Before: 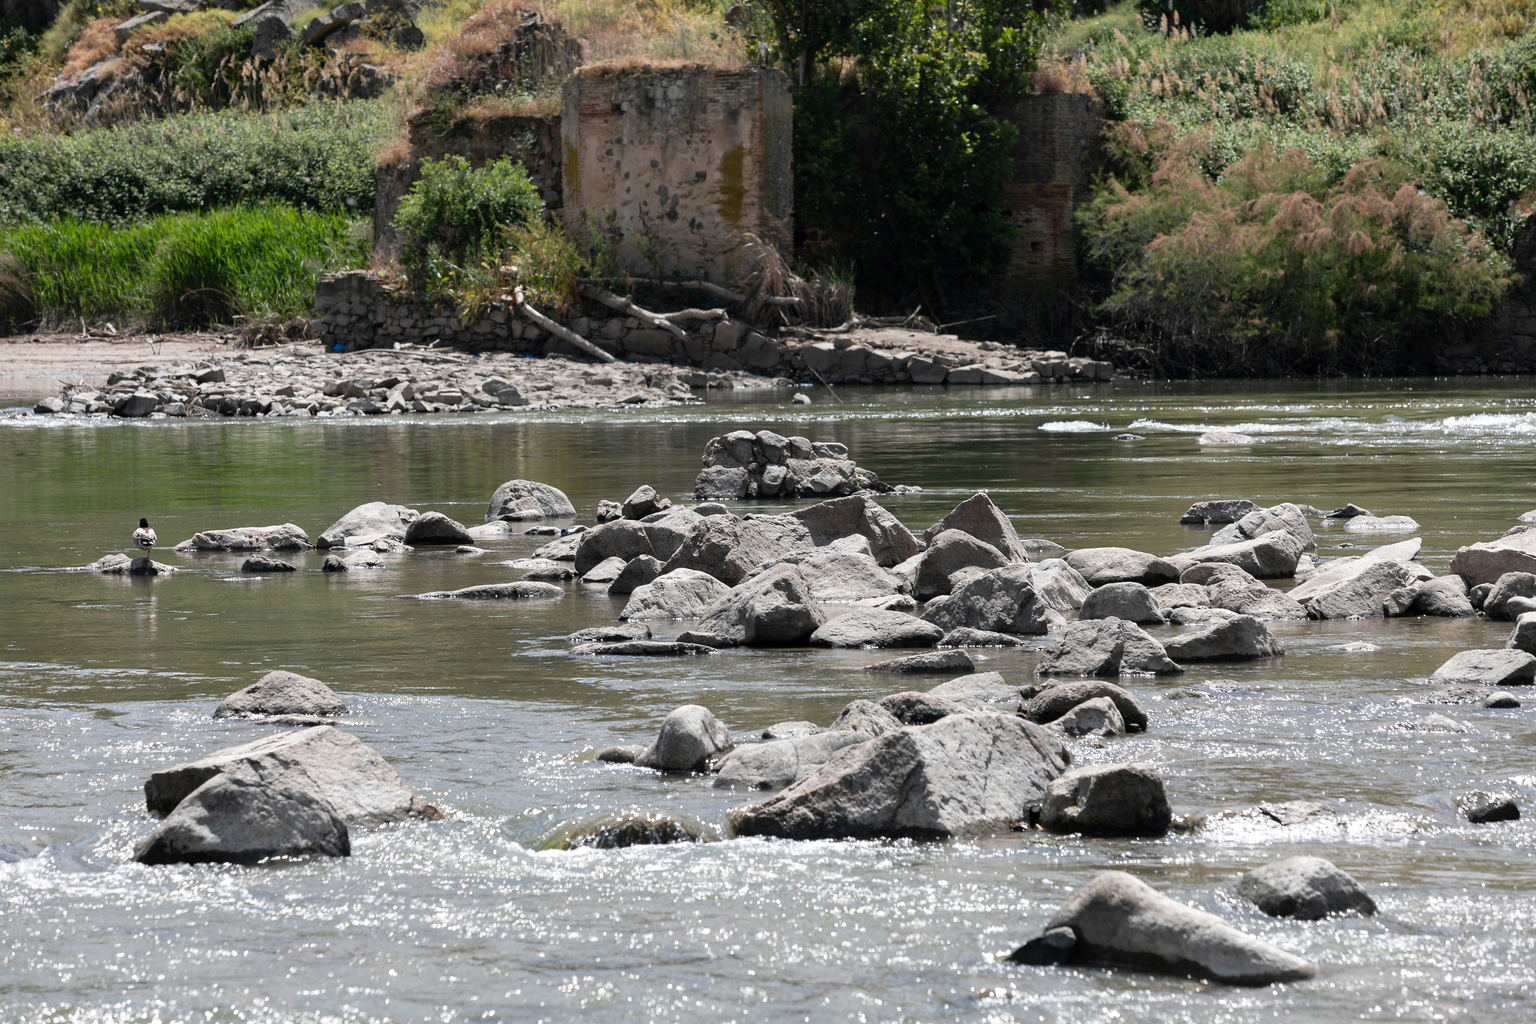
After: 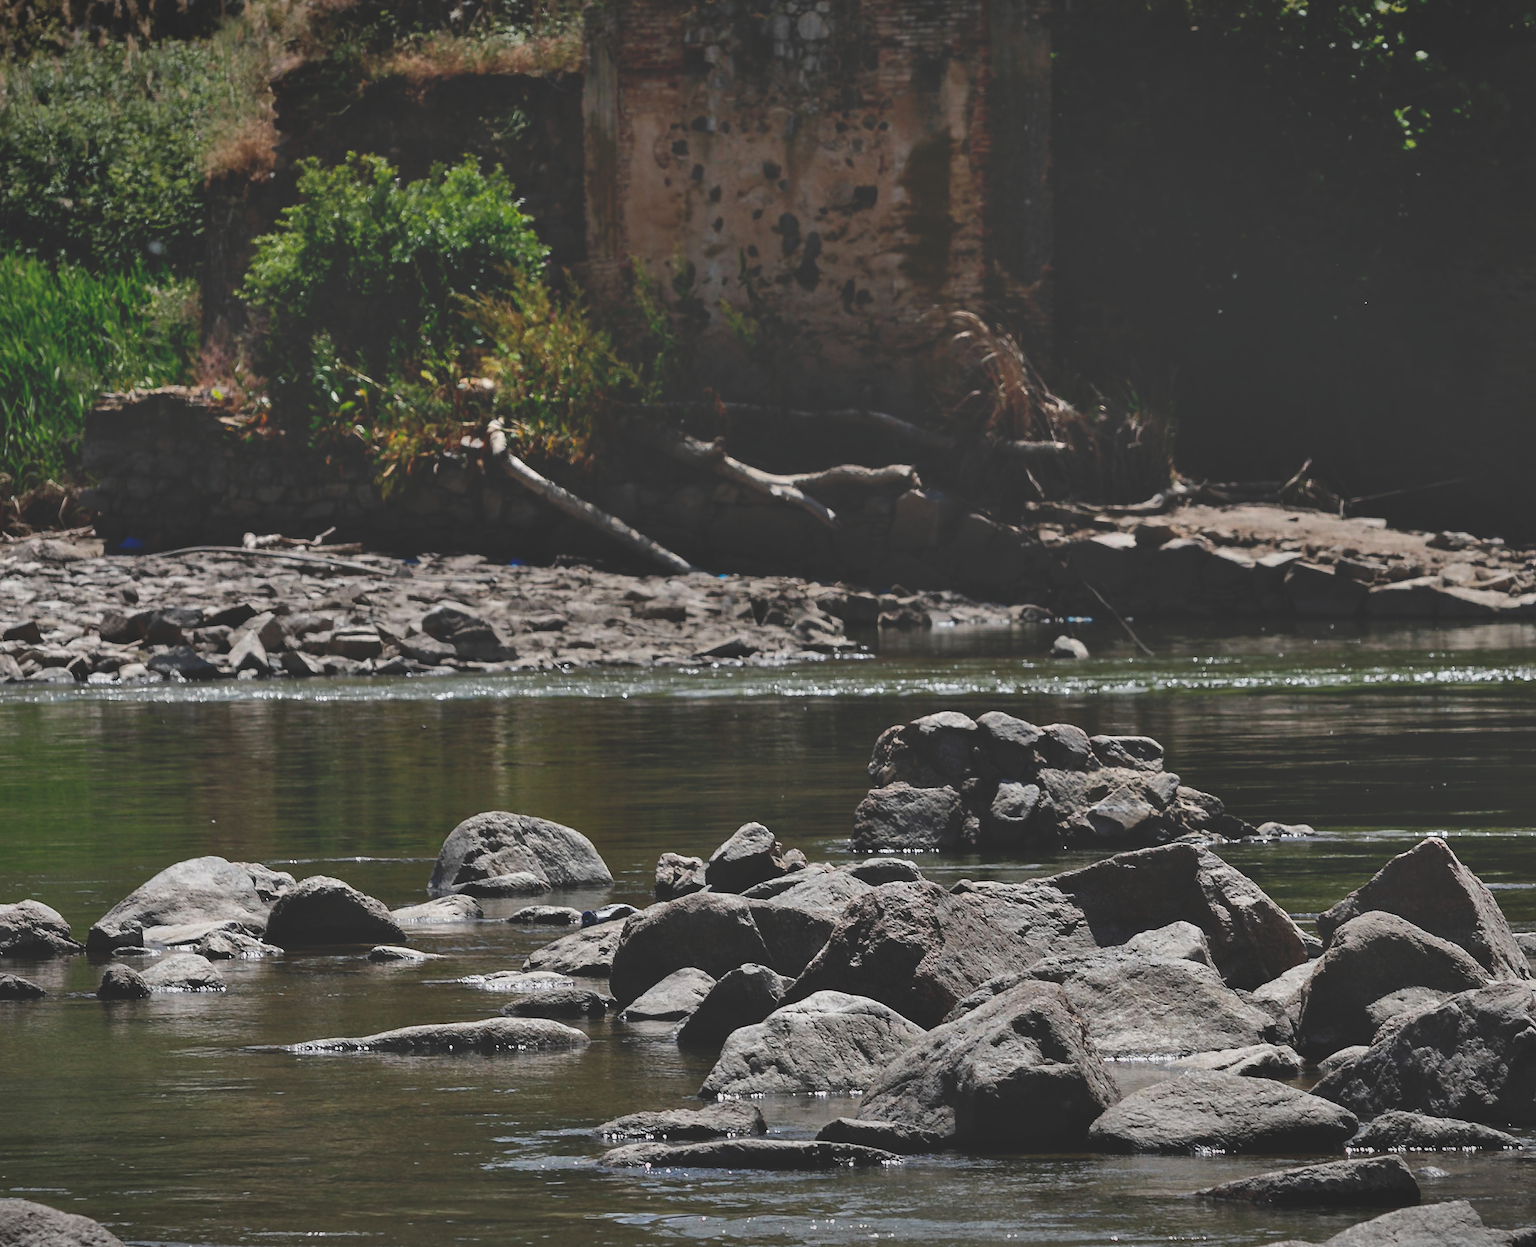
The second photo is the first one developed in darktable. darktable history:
tone equalizer: -8 EV 0.214 EV, -7 EV 0.387 EV, -6 EV 0.404 EV, -5 EV 0.274 EV, -3 EV -0.242 EV, -2 EV -0.388 EV, -1 EV -0.395 EV, +0 EV -0.221 EV, edges refinement/feathering 500, mask exposure compensation -1.26 EV, preserve details no
shadows and highlights: low approximation 0.01, soften with gaussian
crop: left 17.84%, top 7.779%, right 32.83%, bottom 32.143%
base curve: curves: ch0 [(0, 0.02) (0.083, 0.036) (1, 1)], preserve colors none
vignetting: fall-off start 97.42%, fall-off radius 100.19%, width/height ratio 1.361
